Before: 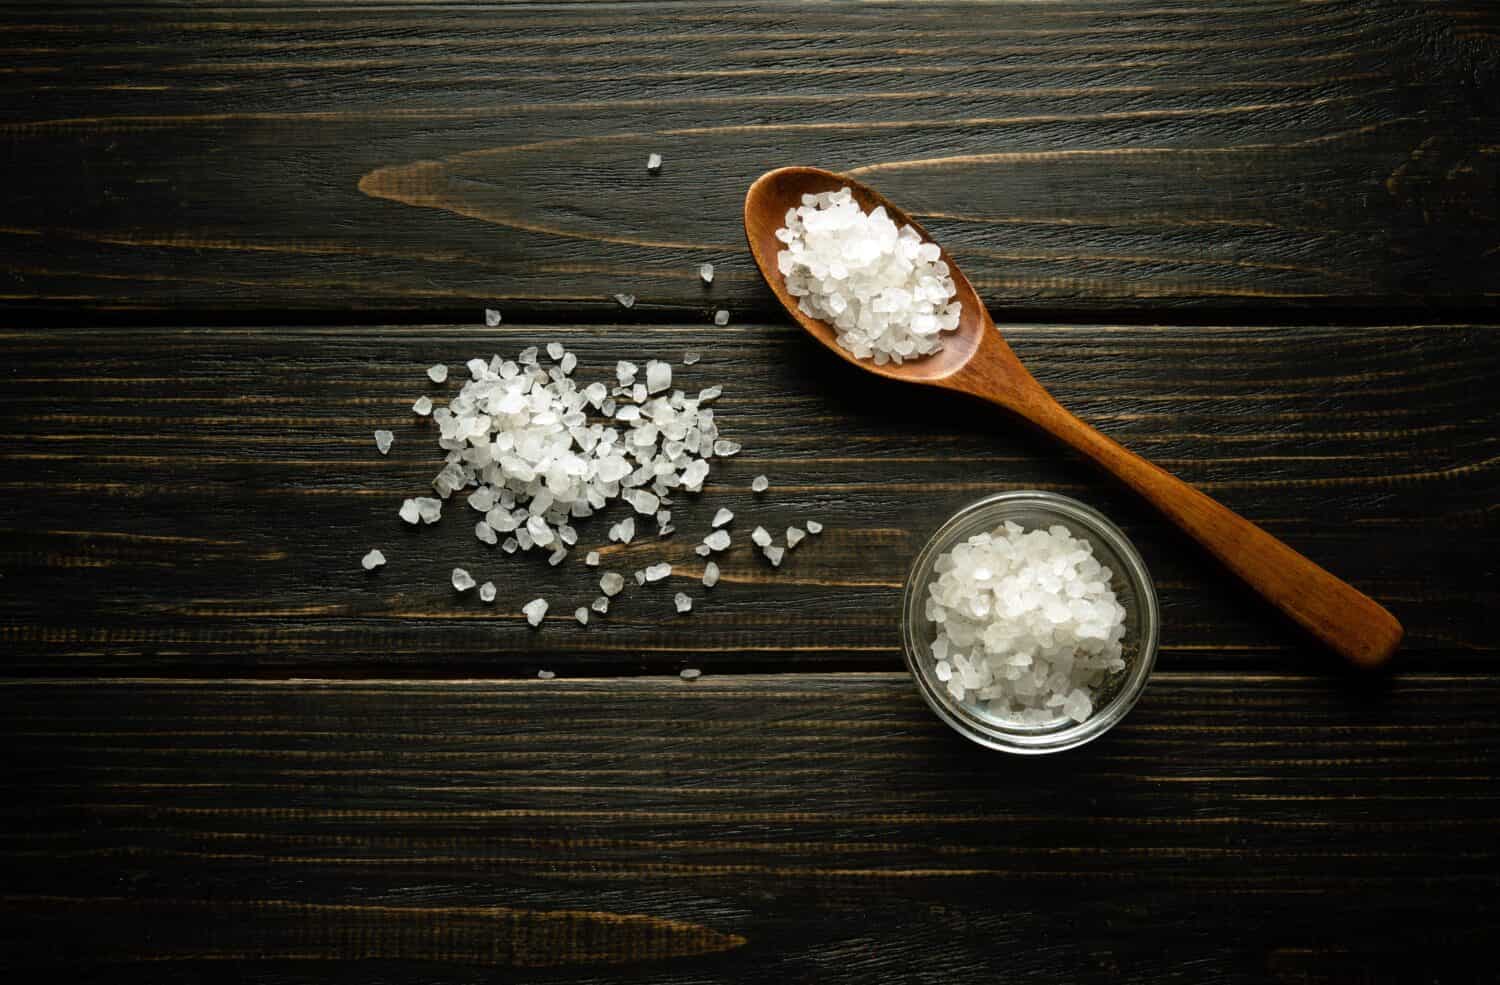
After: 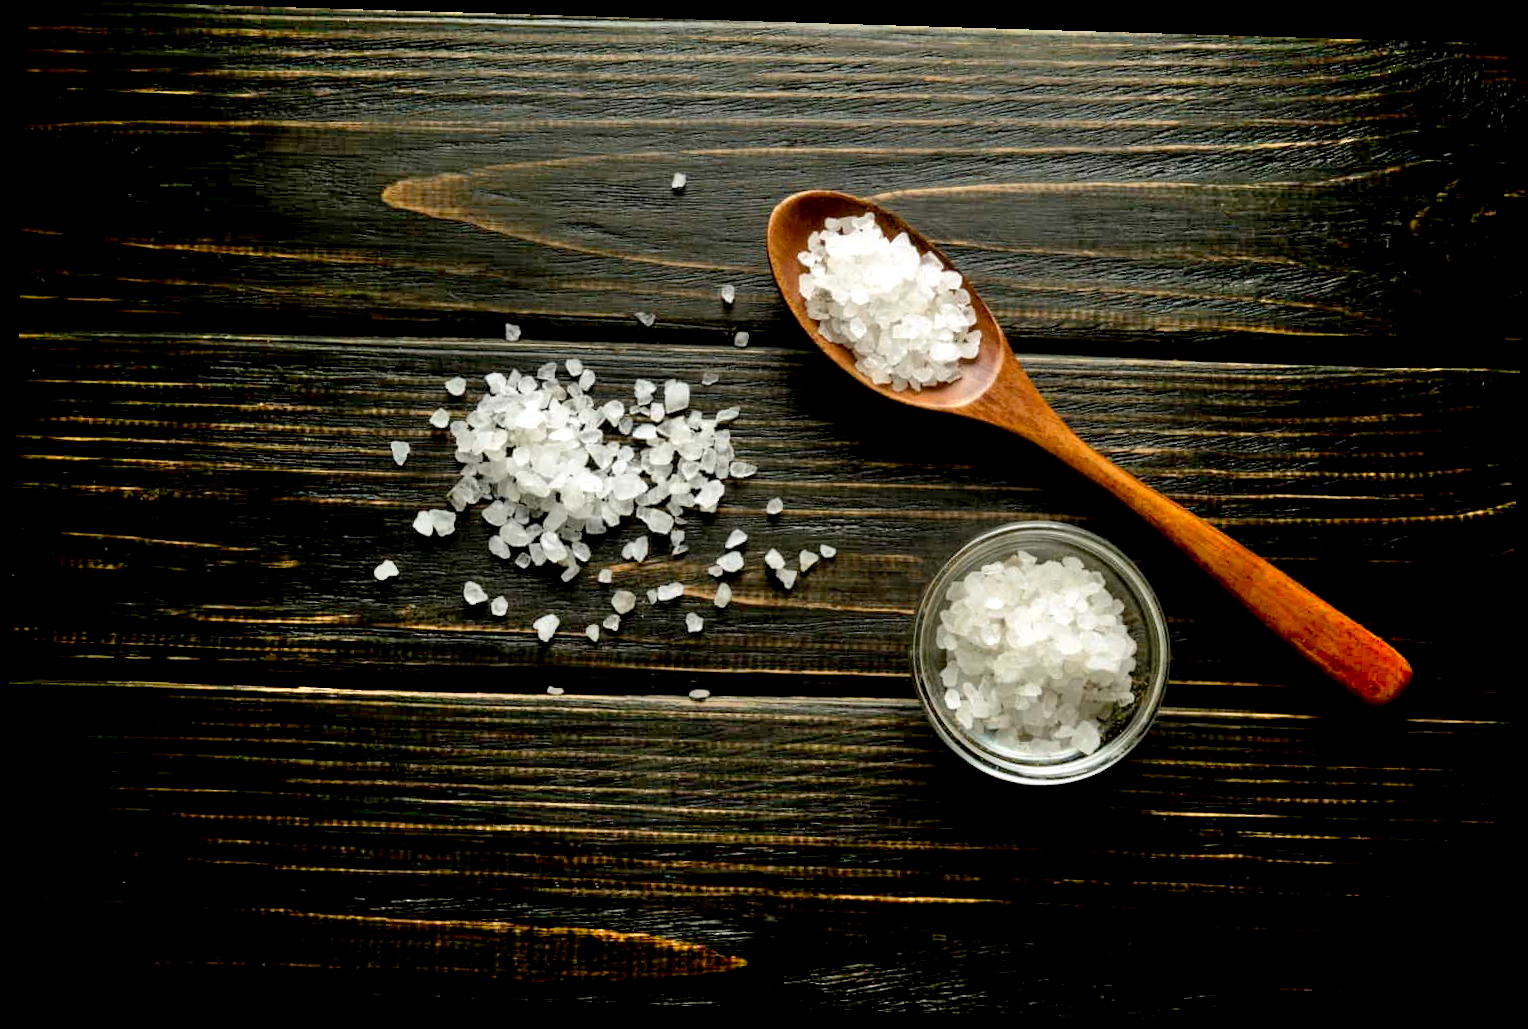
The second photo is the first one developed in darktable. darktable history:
shadows and highlights: soften with gaussian
rotate and perspective: rotation 1.72°, automatic cropping off
exposure: black level correction 0.009, exposure 0.119 EV, compensate highlight preservation false
white balance: red 1, blue 1
